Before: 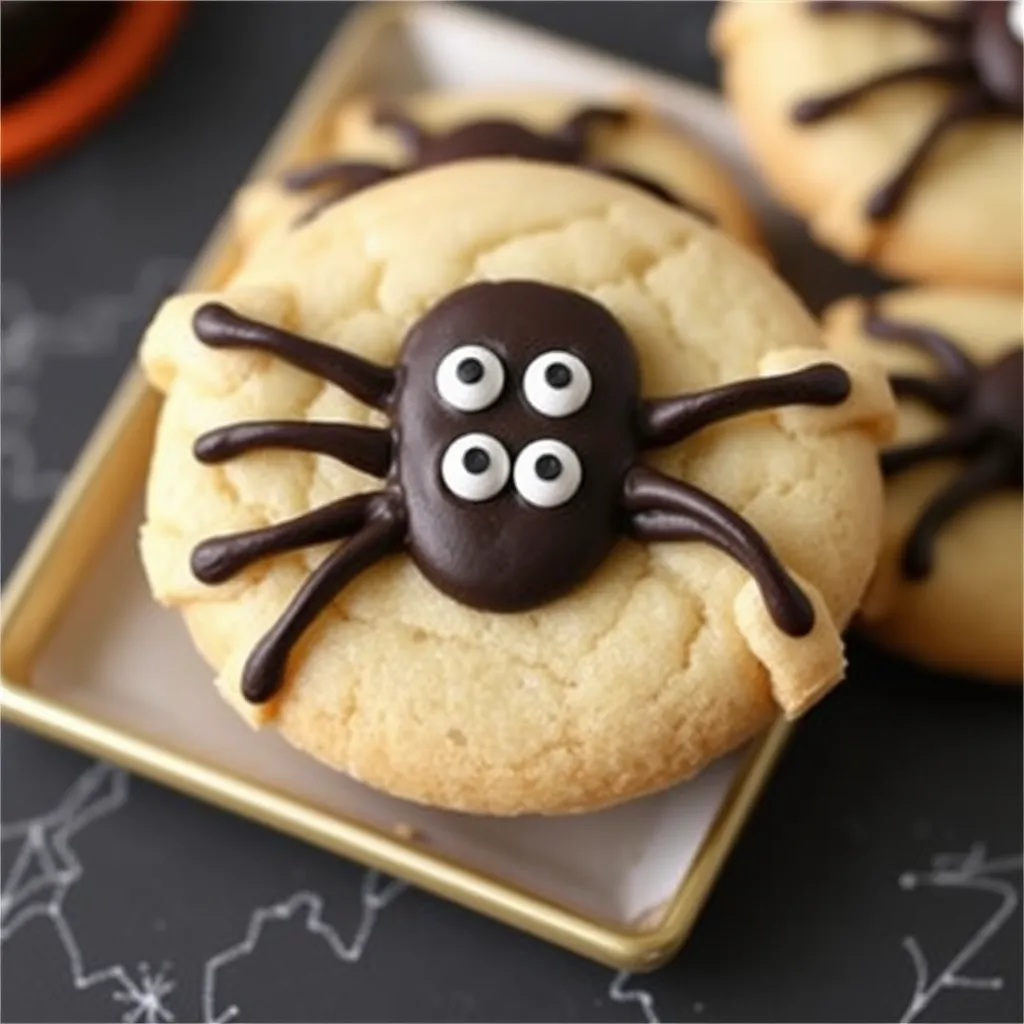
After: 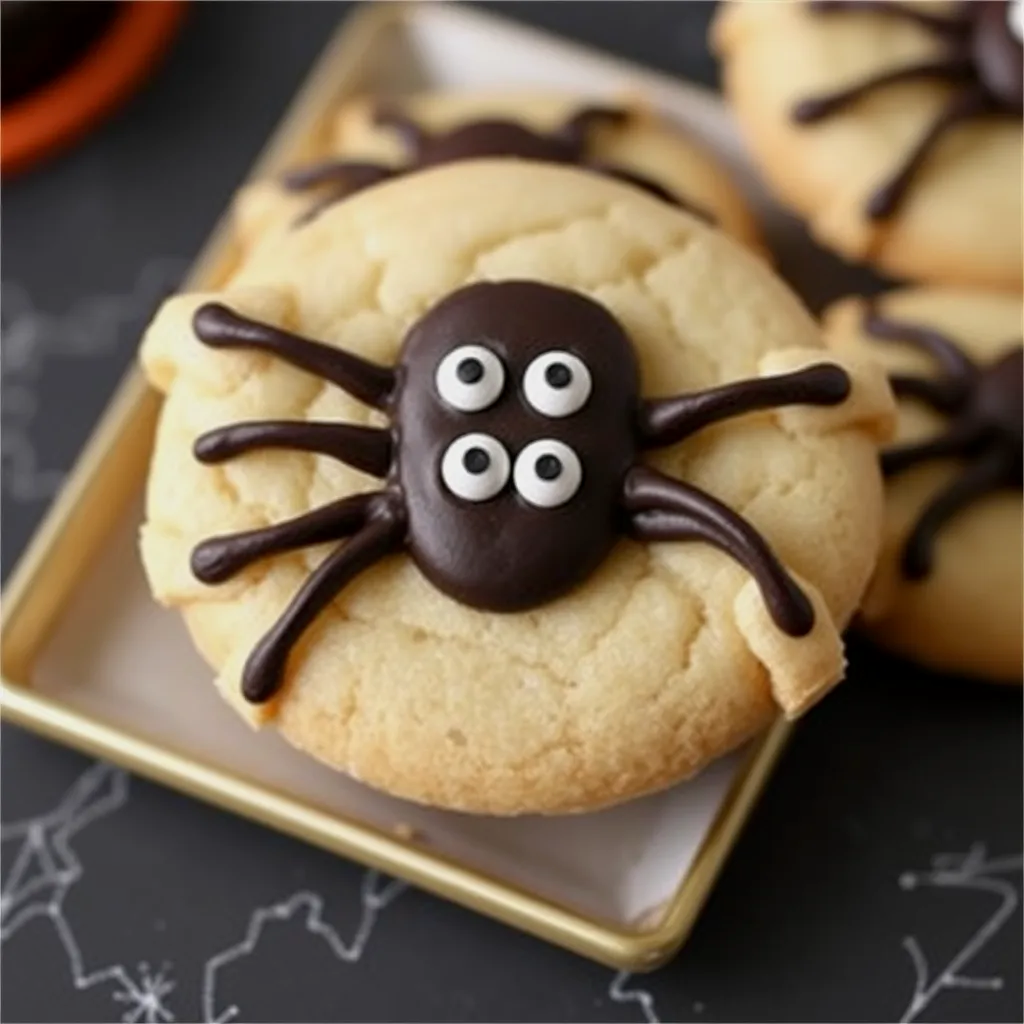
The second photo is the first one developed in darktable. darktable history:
exposure: black level correction 0.002, exposure -0.202 EV, compensate exposure bias true, compensate highlight preservation false
